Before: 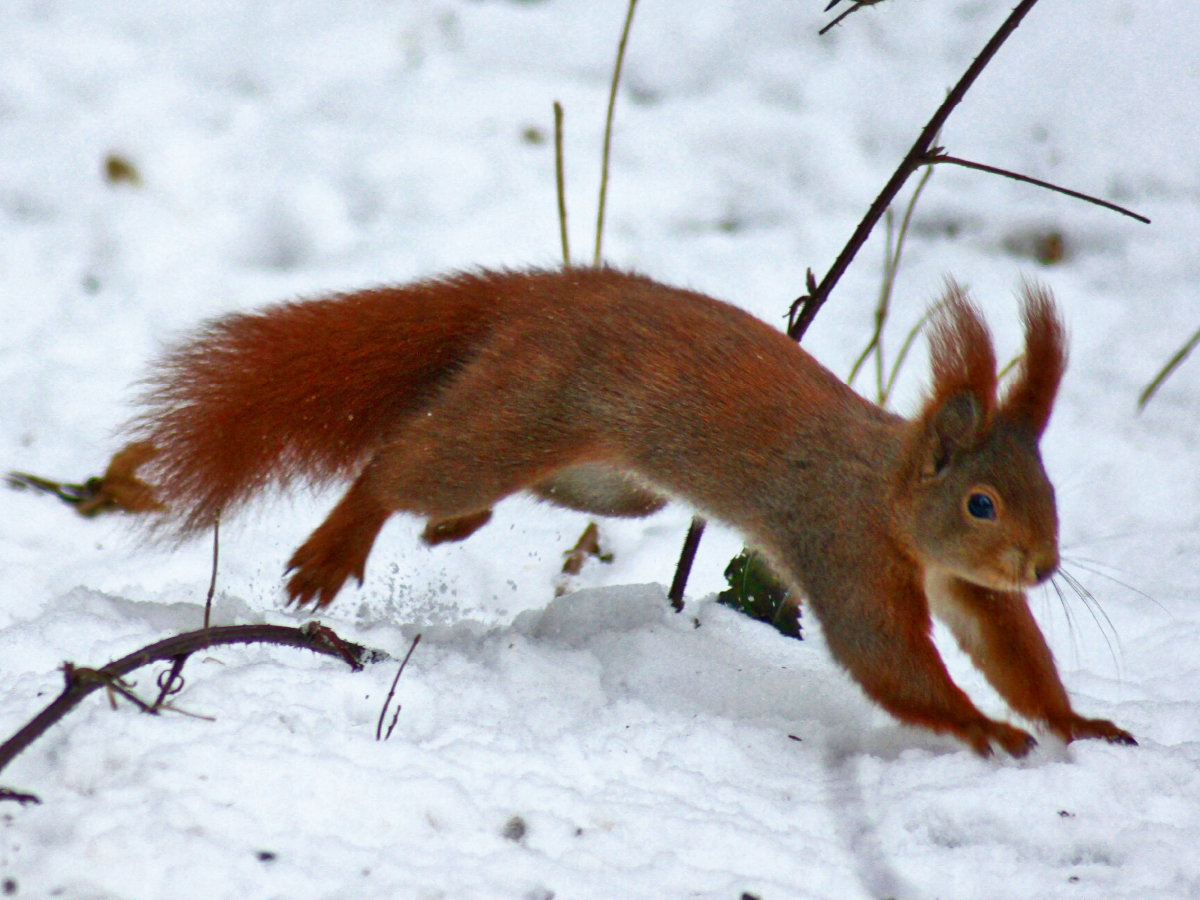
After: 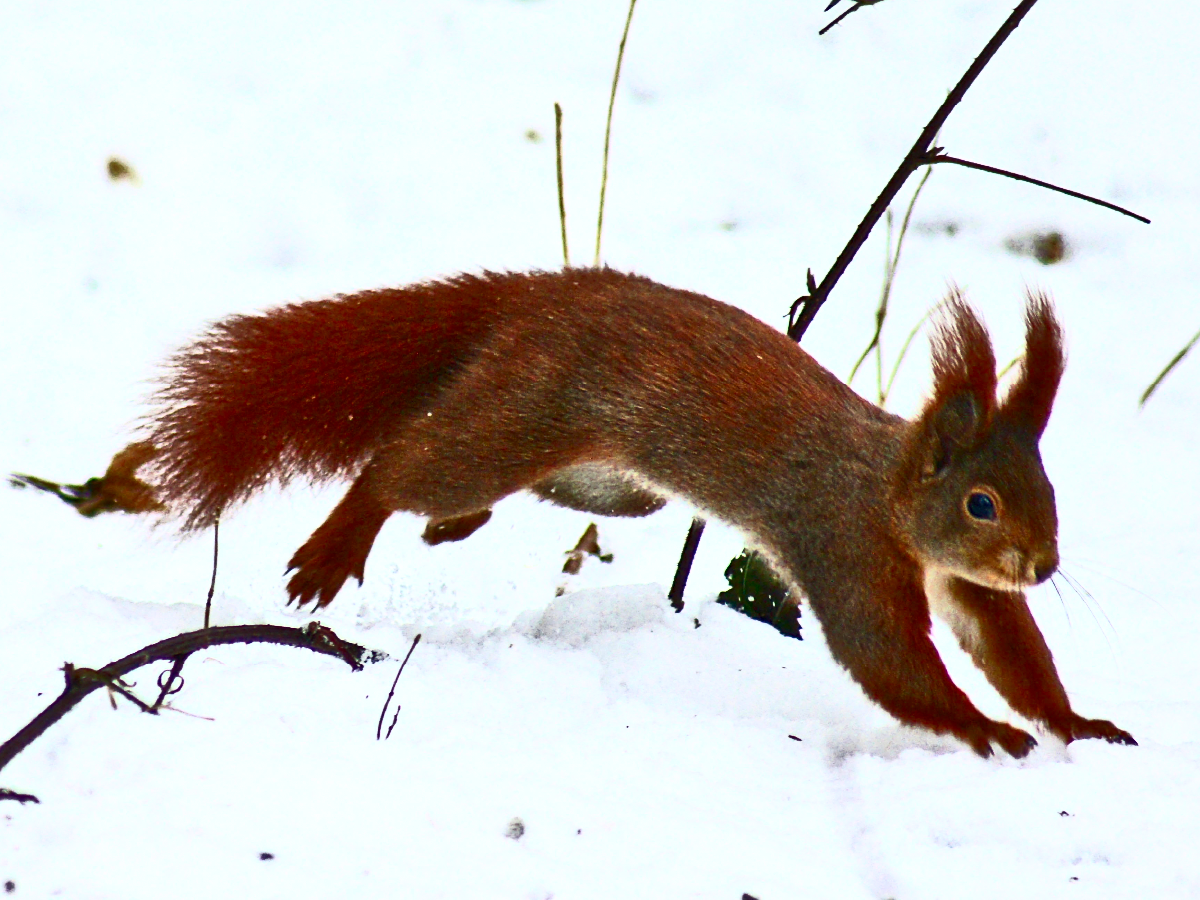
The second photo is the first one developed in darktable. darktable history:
sharpen: on, module defaults
contrast brightness saturation: contrast 0.62, brightness 0.34, saturation 0.14
